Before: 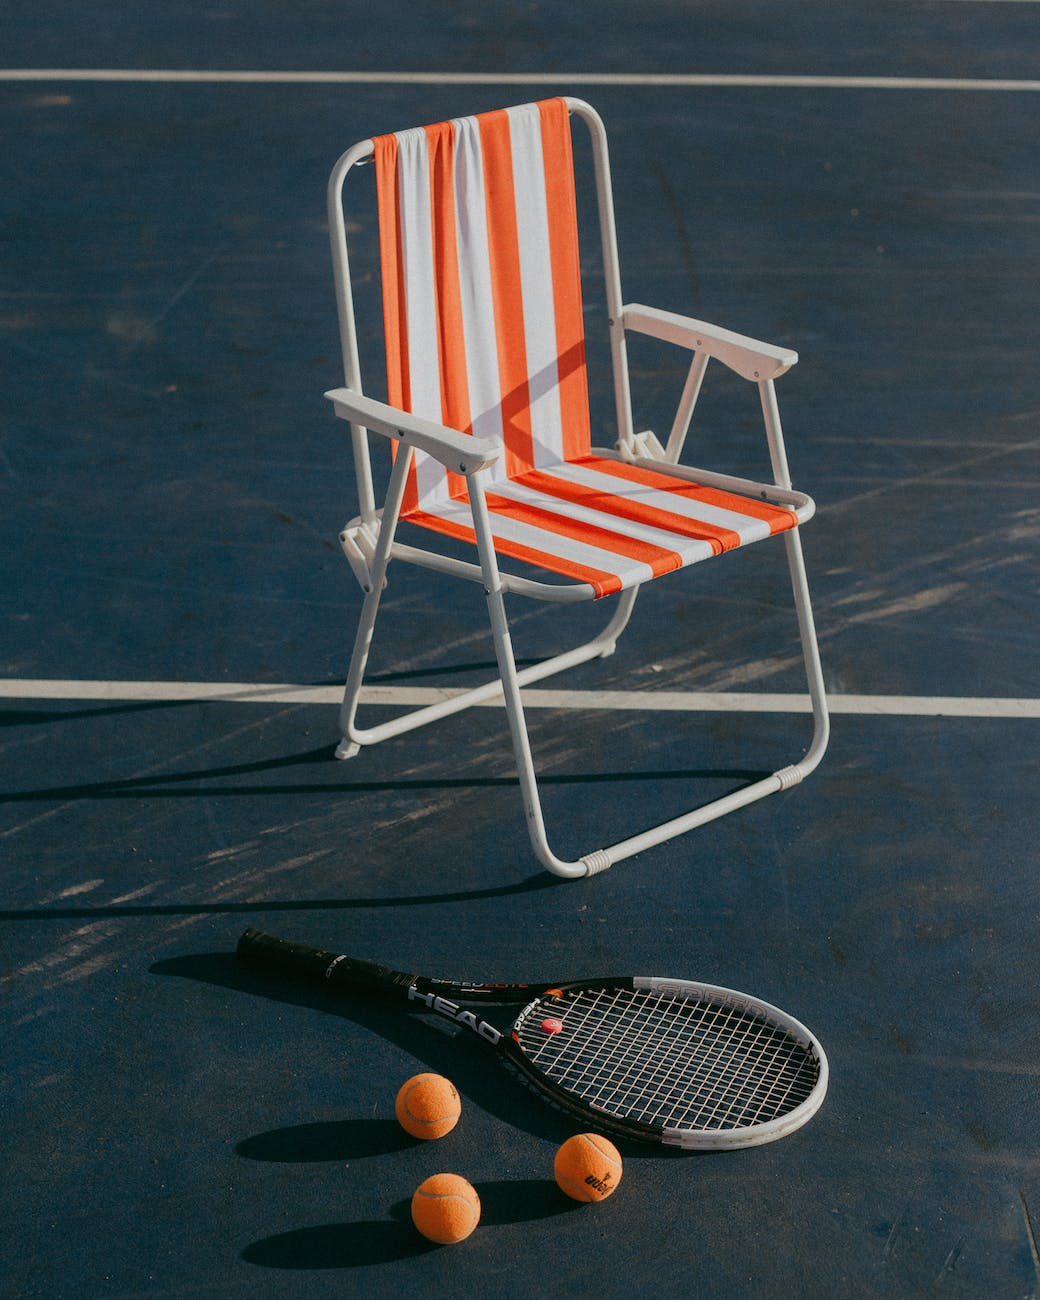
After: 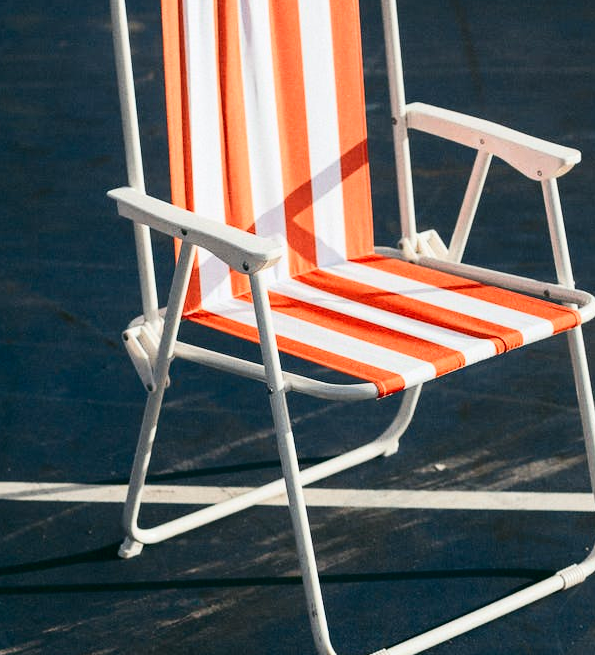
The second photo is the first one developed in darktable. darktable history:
contrast brightness saturation: contrast 0.28
crop: left 20.932%, top 15.471%, right 21.848%, bottom 34.081%
exposure: black level correction 0.001, exposure 0.5 EV, compensate exposure bias true, compensate highlight preservation false
